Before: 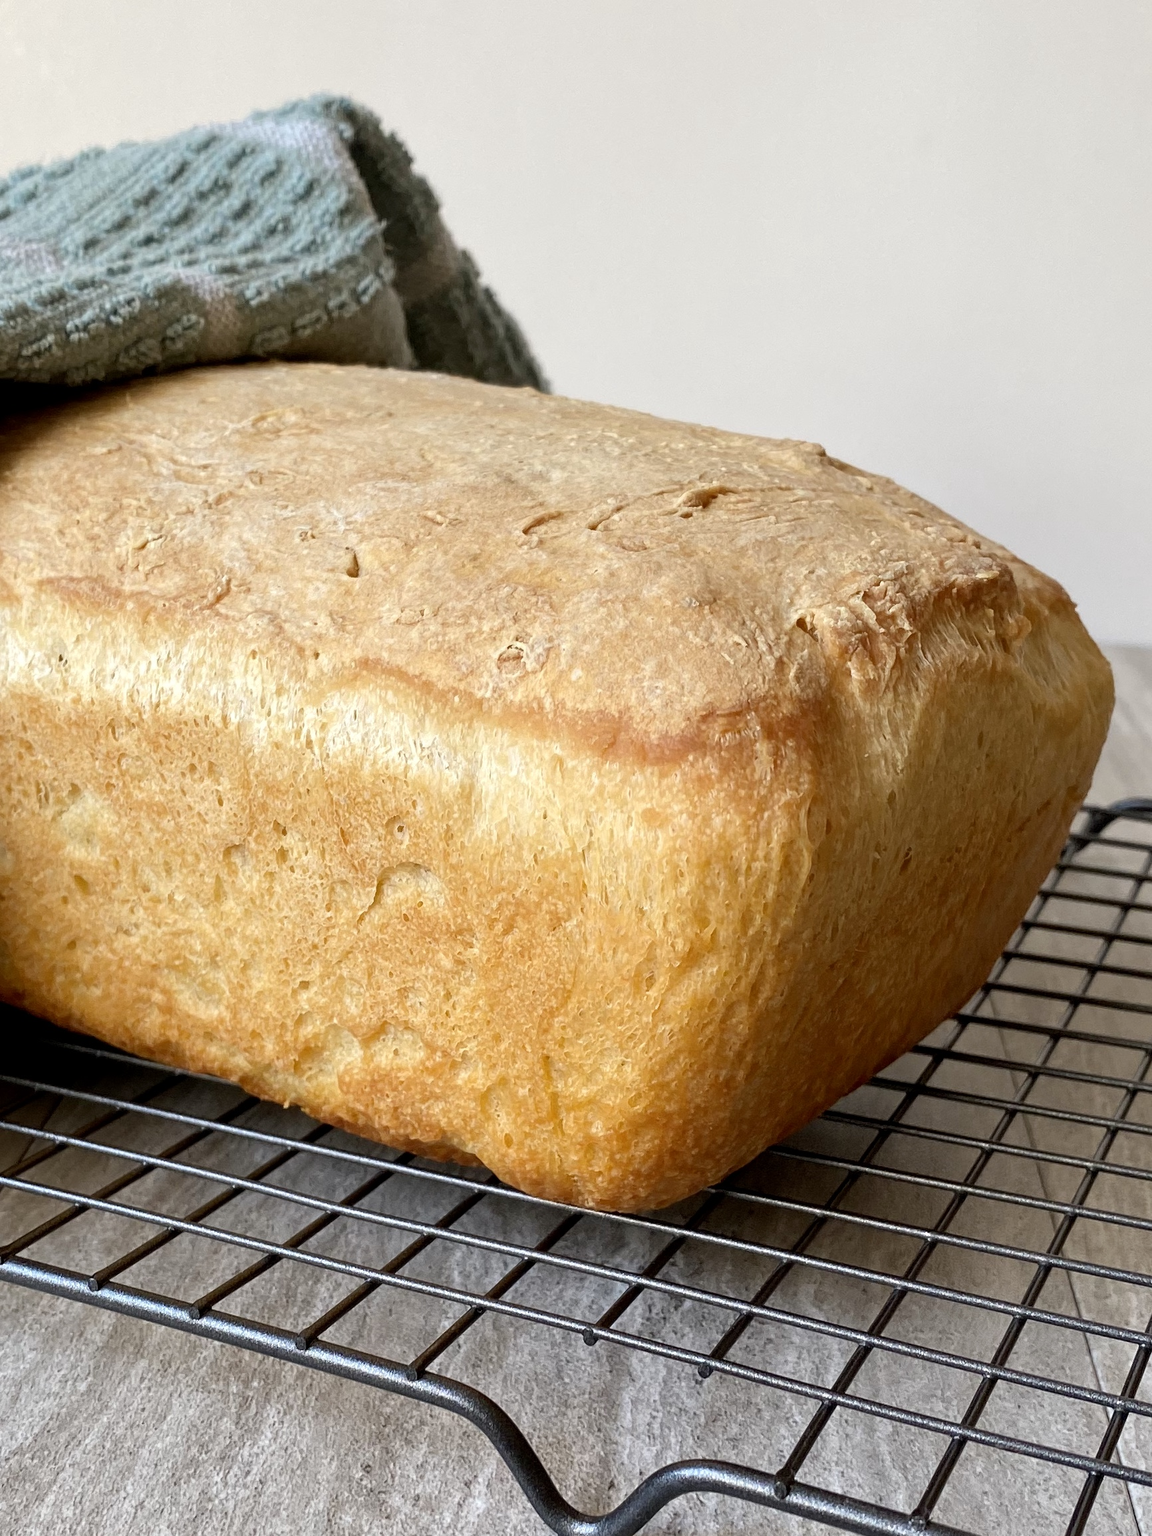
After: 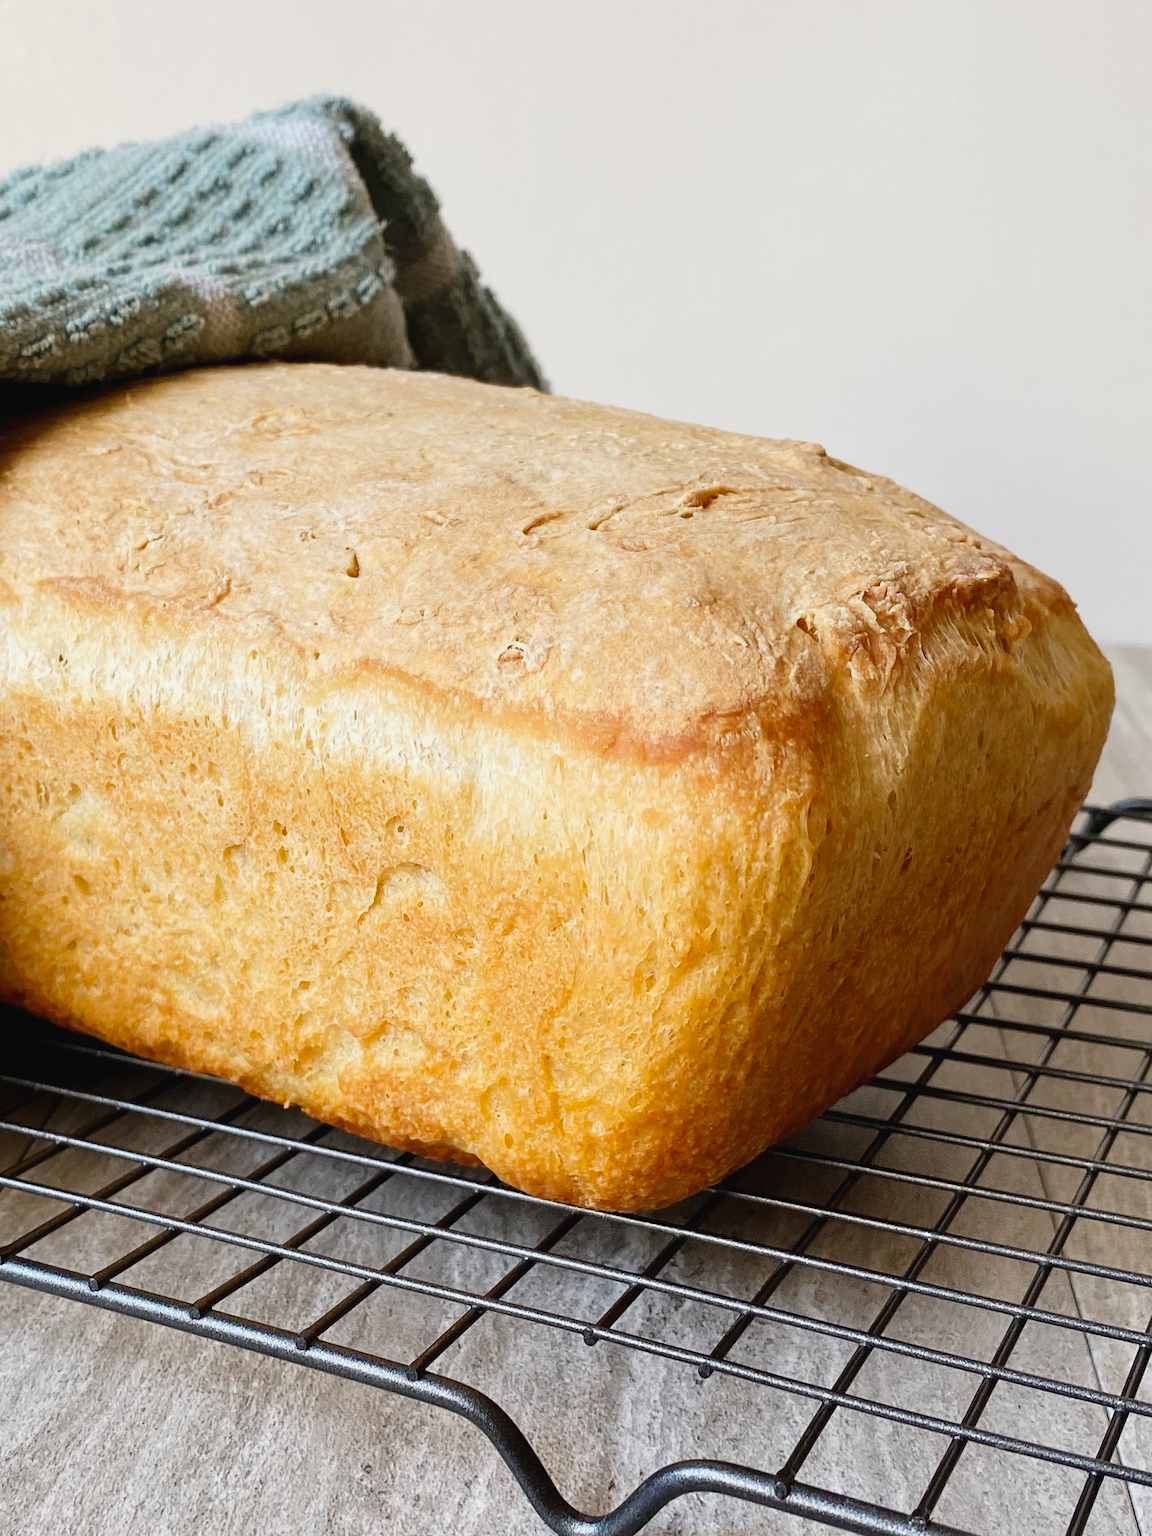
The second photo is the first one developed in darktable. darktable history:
tone curve: curves: ch0 [(0, 0.025) (0.15, 0.143) (0.452, 0.486) (0.751, 0.788) (1, 0.961)]; ch1 [(0, 0) (0.43, 0.408) (0.476, 0.469) (0.497, 0.494) (0.546, 0.571) (0.566, 0.607) (0.62, 0.657) (1, 1)]; ch2 [(0, 0) (0.386, 0.397) (0.505, 0.498) (0.547, 0.546) (0.579, 0.58) (1, 1)], preserve colors none
